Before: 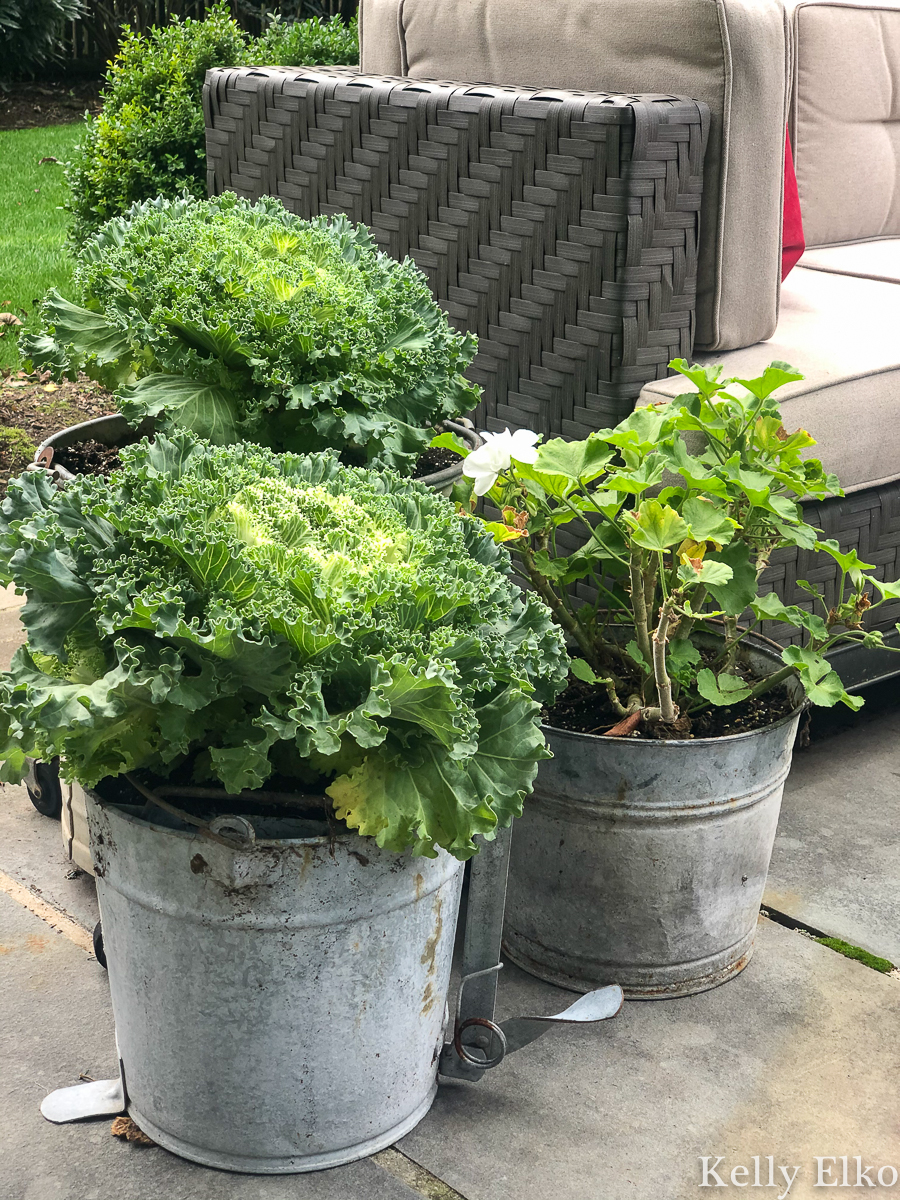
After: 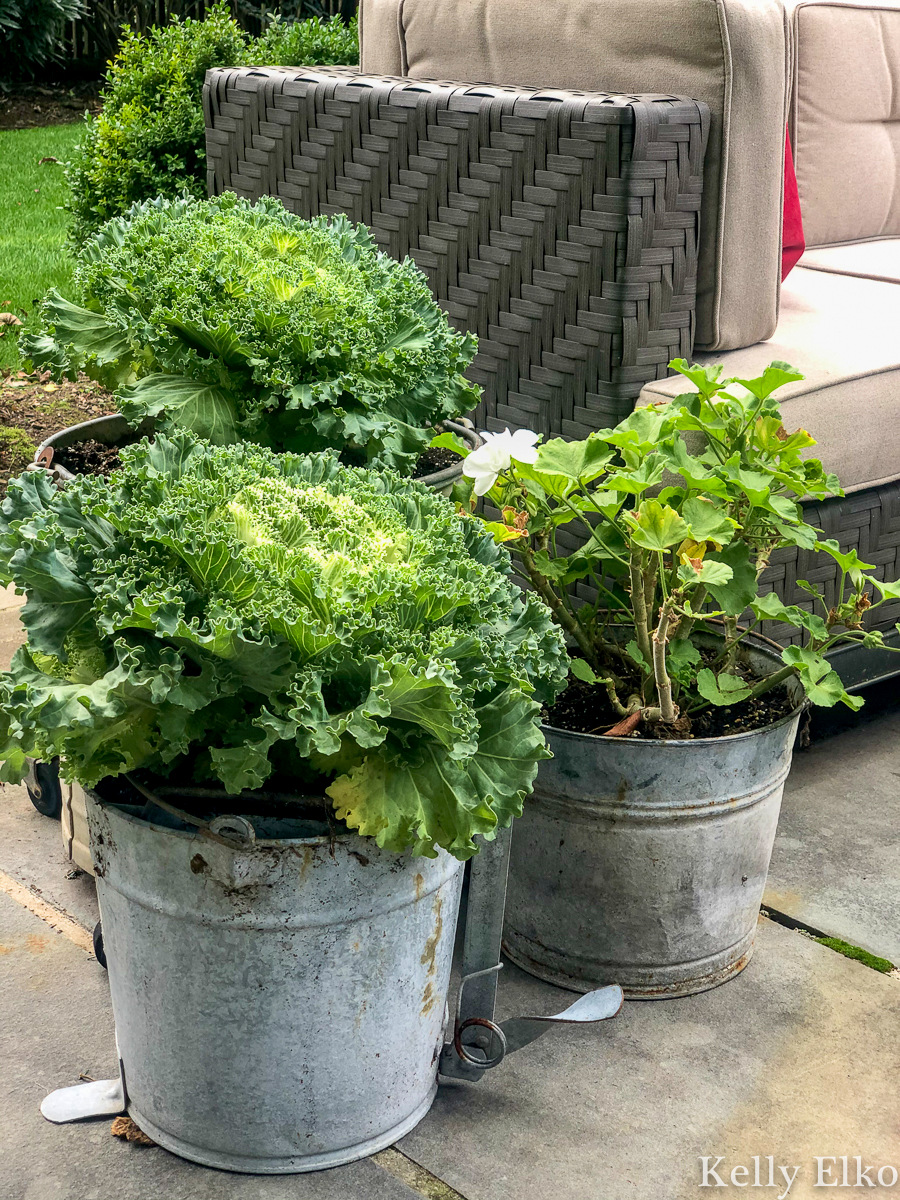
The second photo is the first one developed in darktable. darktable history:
local contrast: detail 109%
exposure: black level correction 0.009, compensate highlight preservation false
velvia: on, module defaults
